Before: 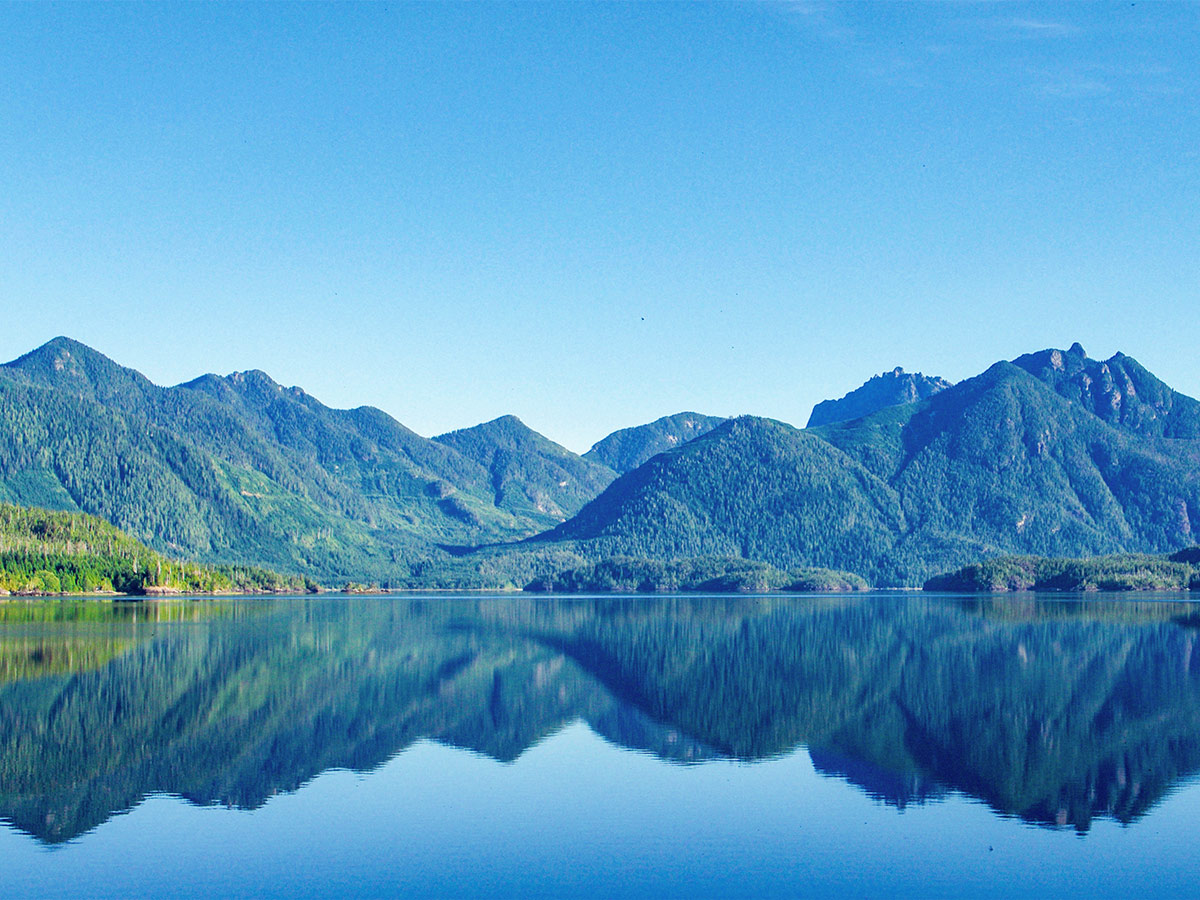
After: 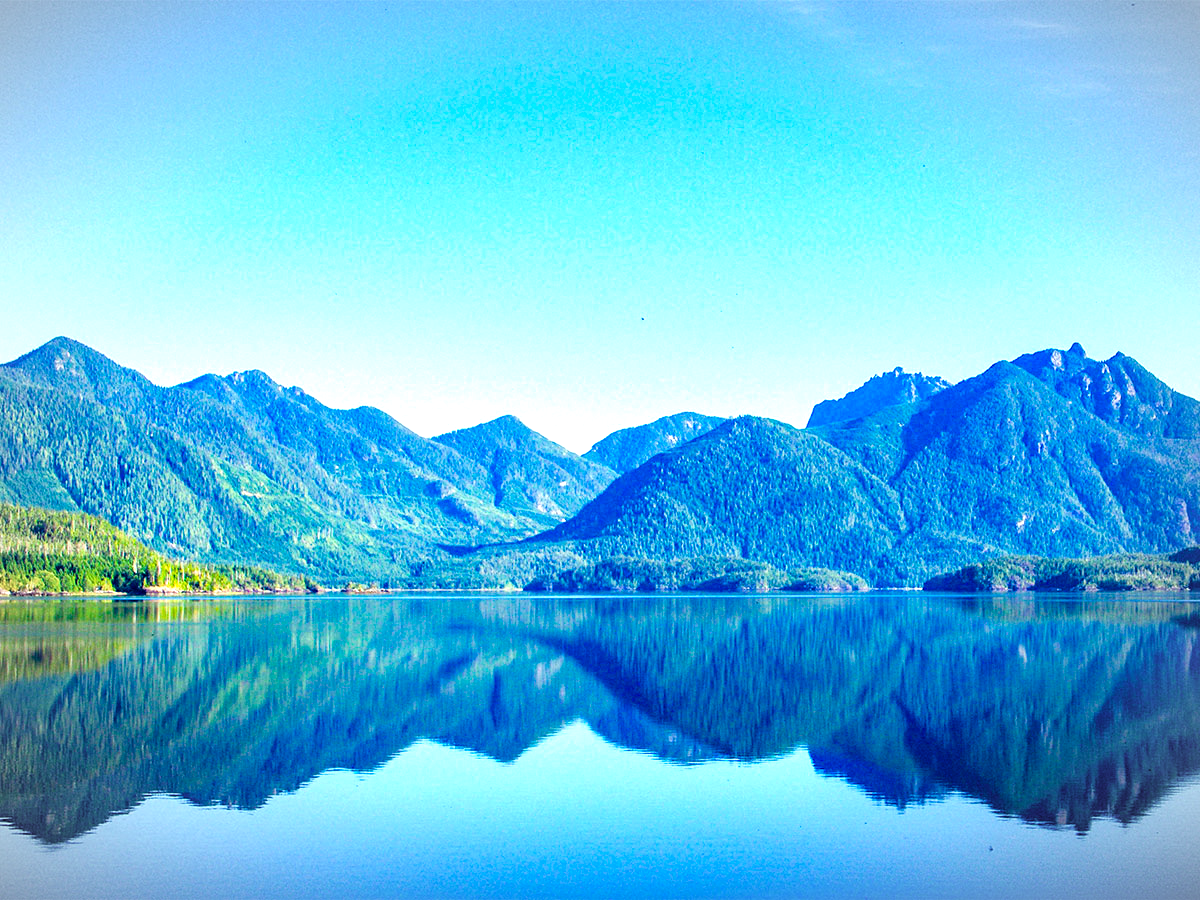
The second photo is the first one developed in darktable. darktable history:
exposure: exposure 0.672 EV, compensate highlight preservation false
vignetting: fall-off radius 60.16%, brightness -0.446, saturation -0.69, center (0, 0.006), automatic ratio true
color balance rgb: linear chroma grading › global chroma 14.623%, perceptual saturation grading › global saturation 20%, perceptual saturation grading › highlights -25.724%, perceptual saturation grading › shadows 26.008%, global vibrance 26.463%, contrast 5.96%
